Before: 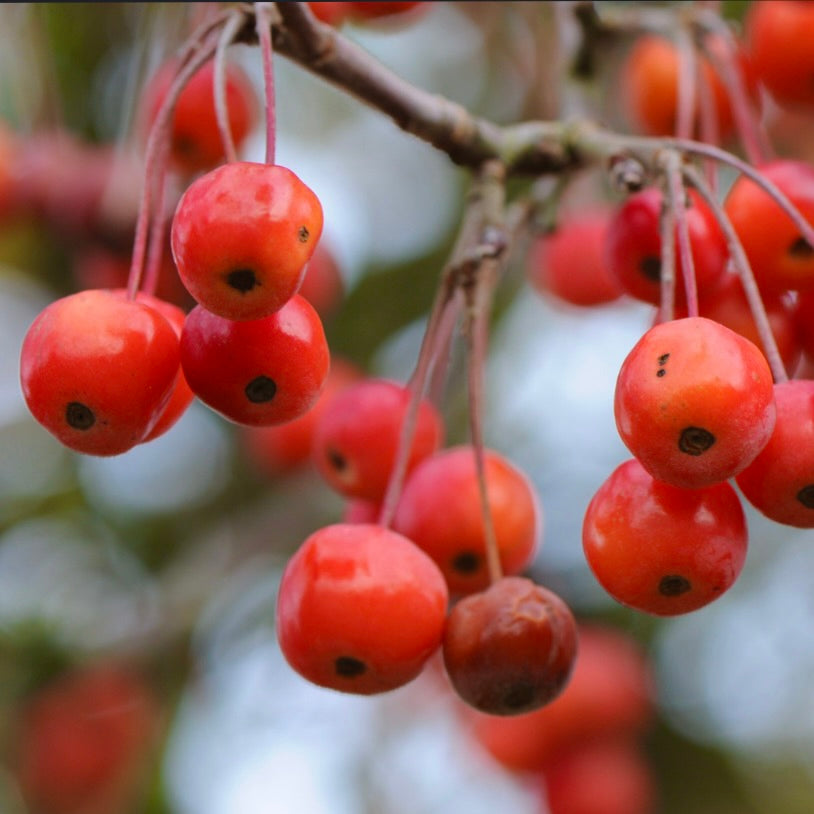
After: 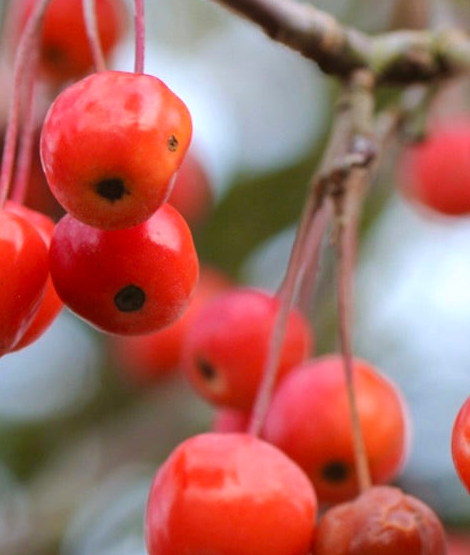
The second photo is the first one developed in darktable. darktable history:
exposure: exposure 0.3 EV, compensate highlight preservation false
crop: left 16.202%, top 11.208%, right 26.045%, bottom 20.557%
